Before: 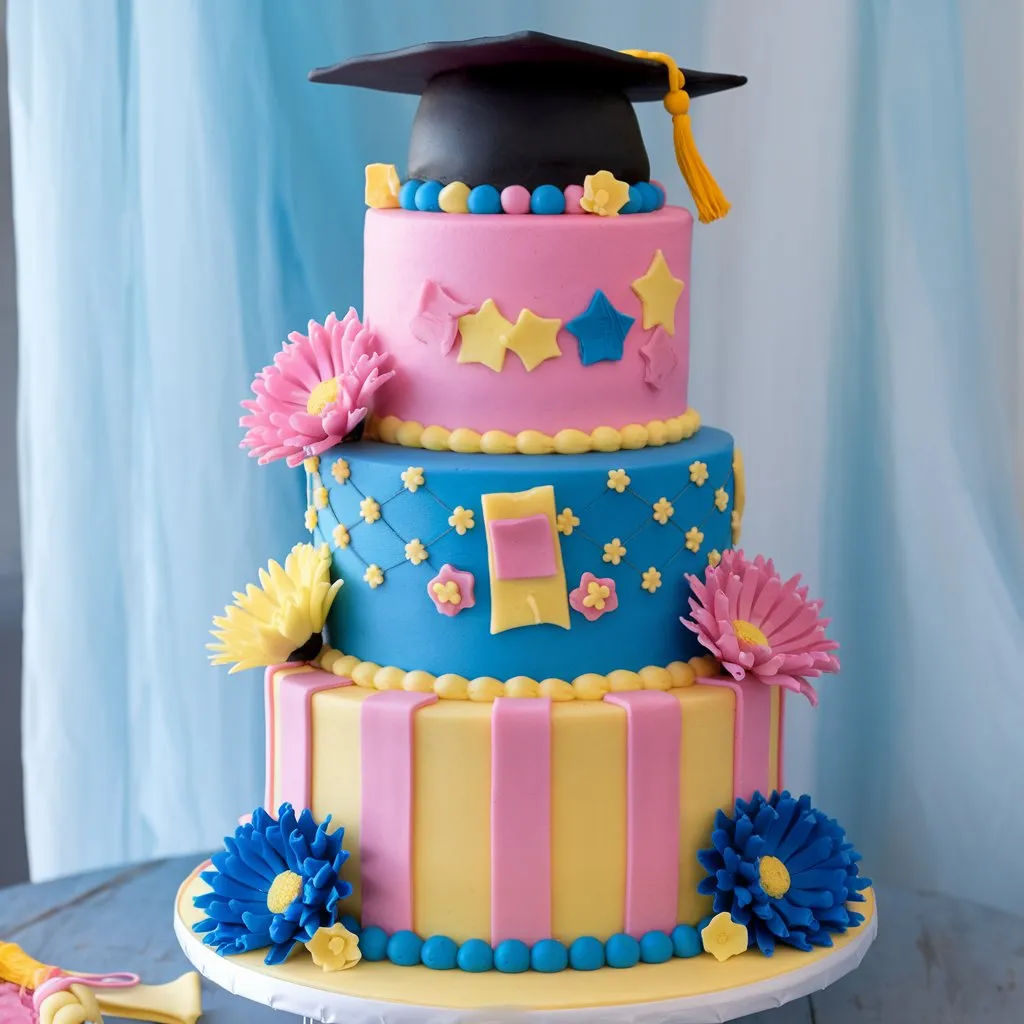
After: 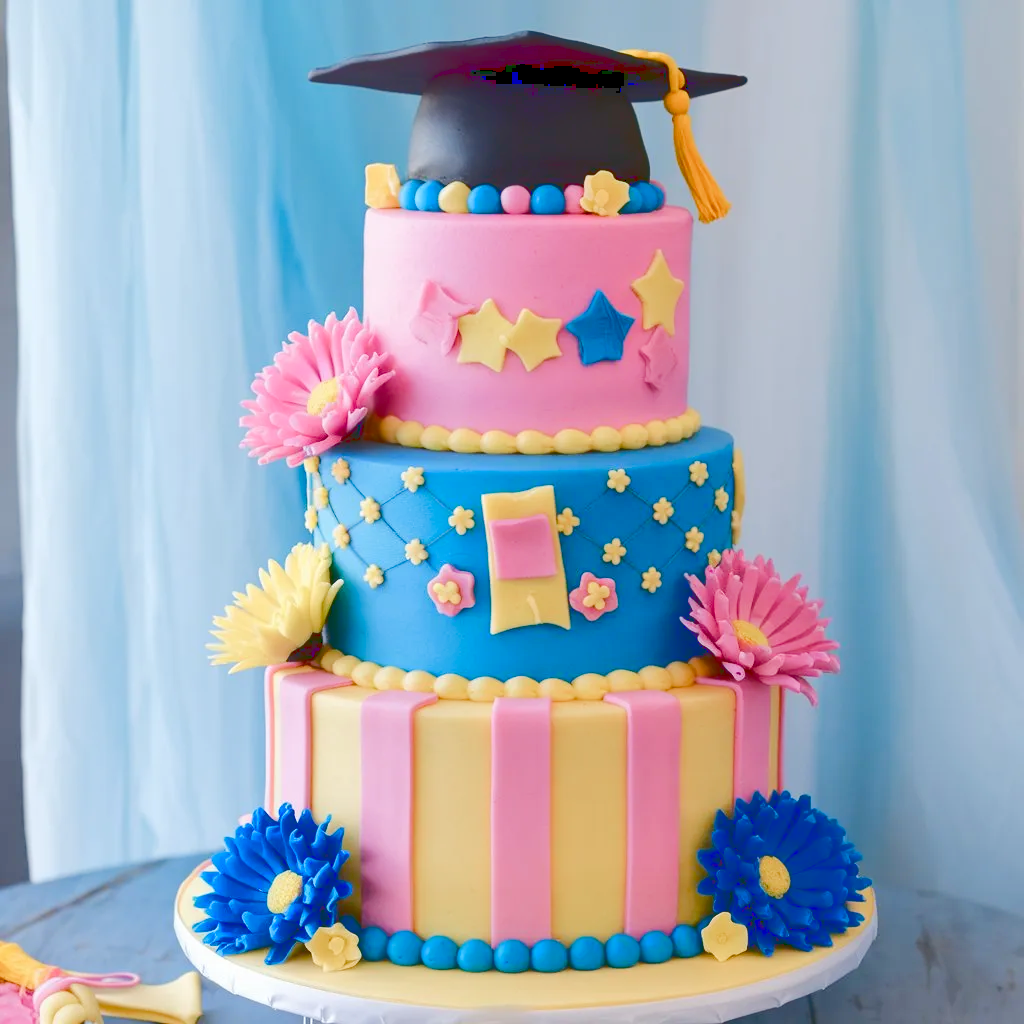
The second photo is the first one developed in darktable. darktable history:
color balance rgb: perceptual saturation grading › global saturation 20%, perceptual saturation grading › highlights -49.054%, perceptual saturation grading › shadows 25.165%, global vibrance 20%
base curve: curves: ch0 [(0, 0.024) (0.055, 0.065) (0.121, 0.166) (0.236, 0.319) (0.693, 0.726) (1, 1)]
